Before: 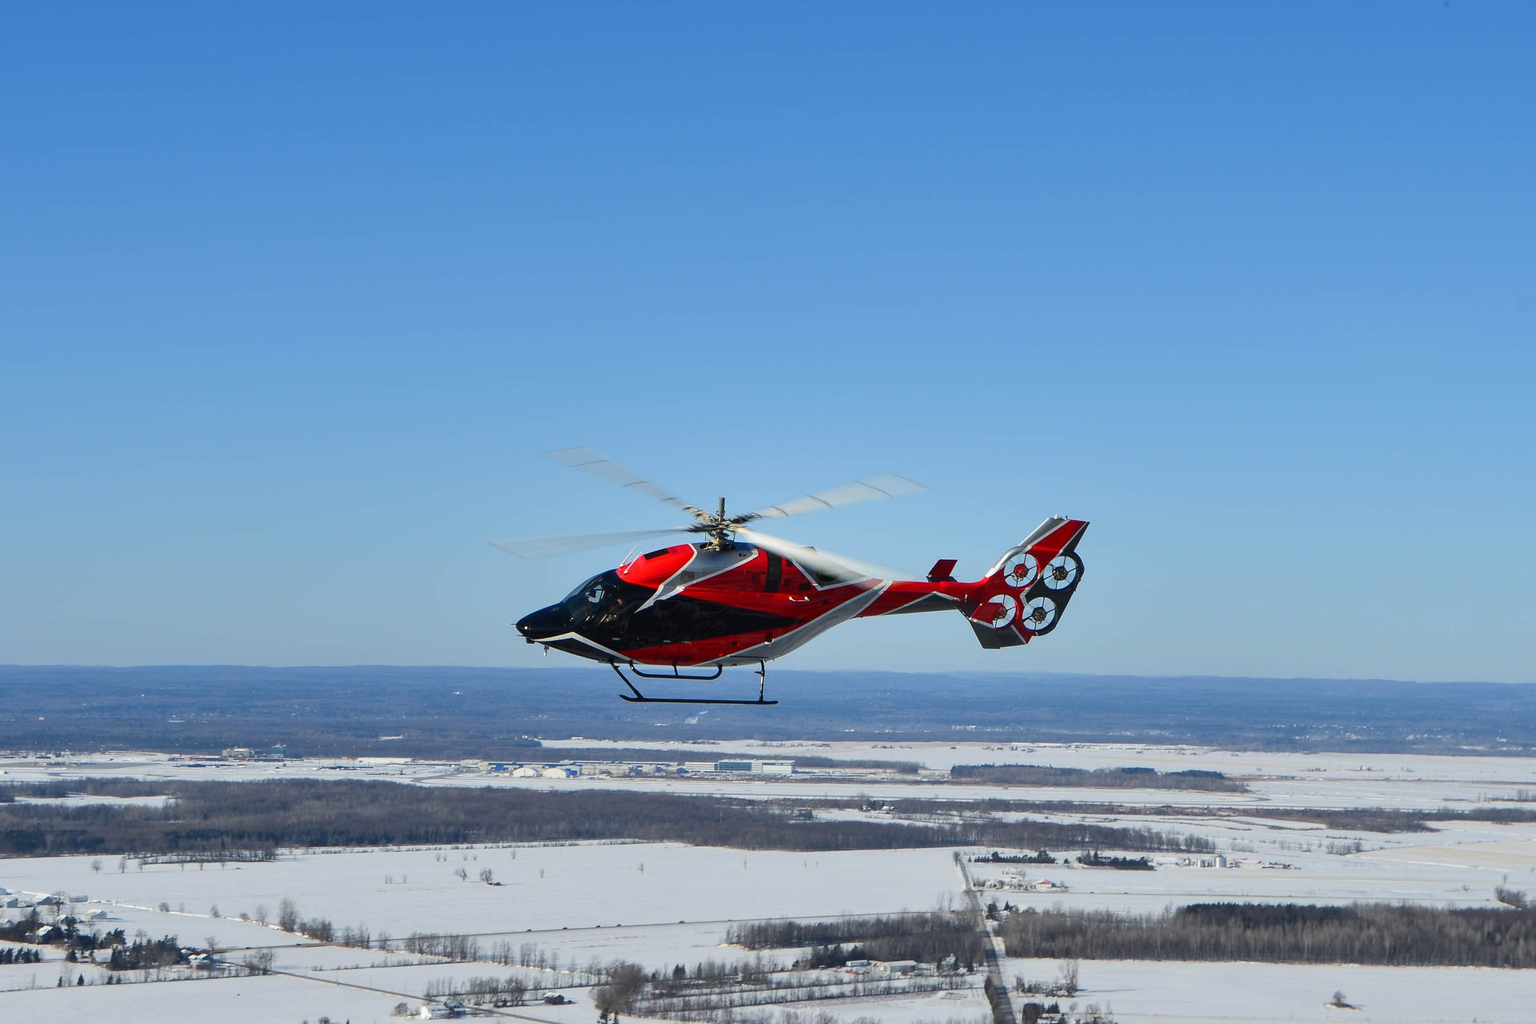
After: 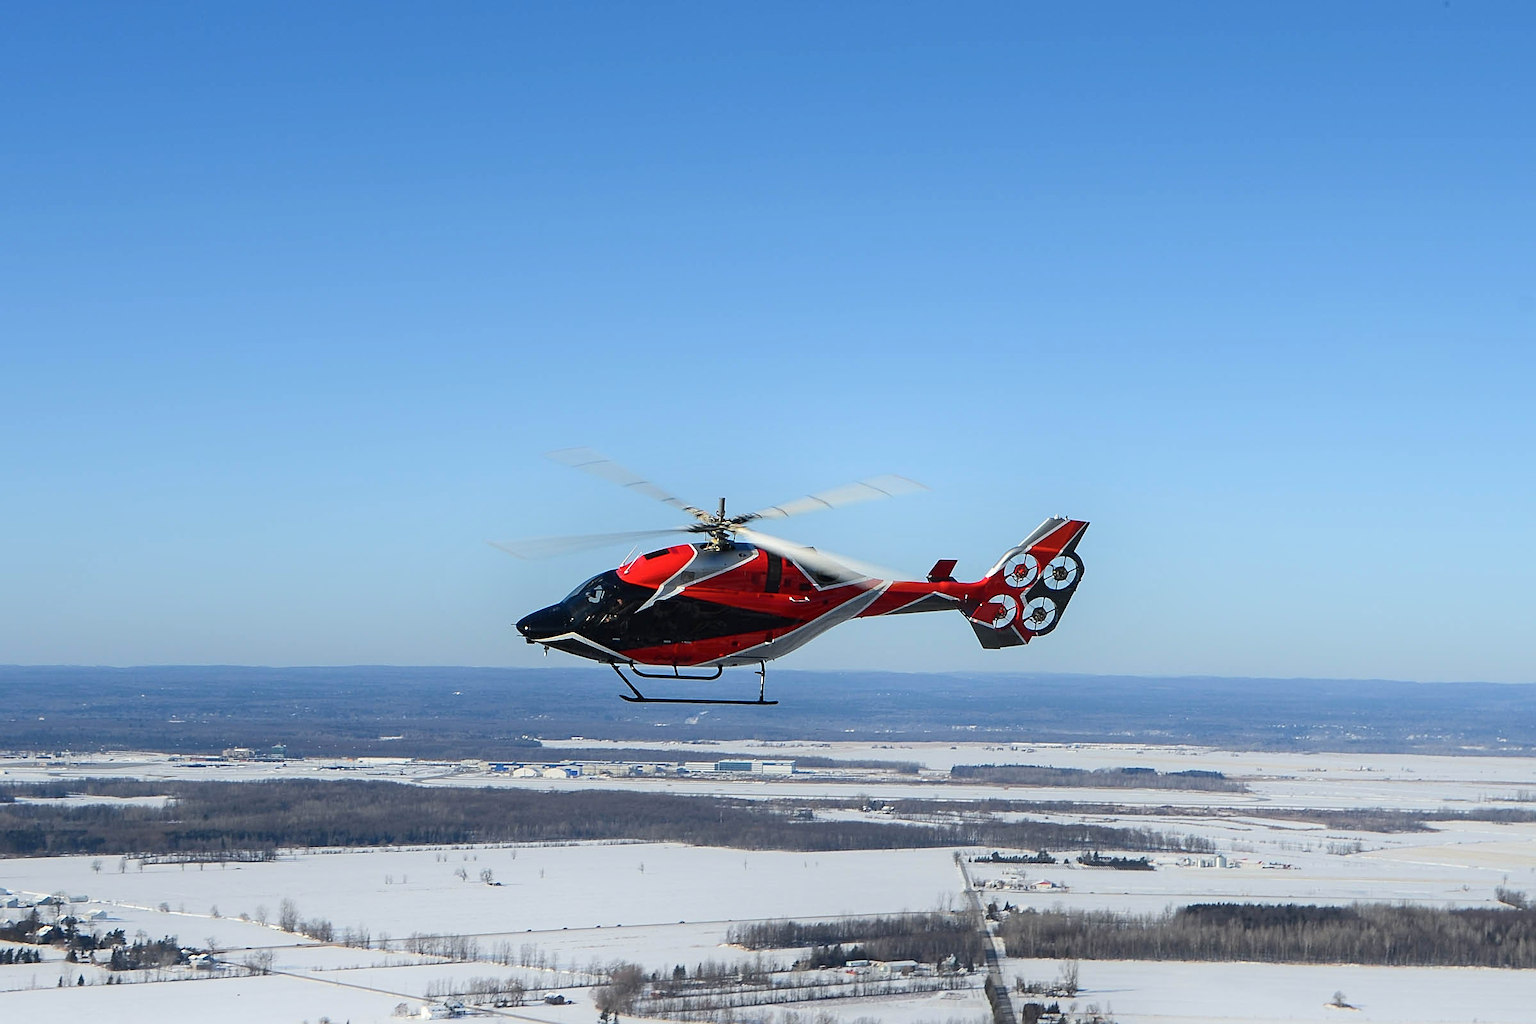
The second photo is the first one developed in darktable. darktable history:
sharpen: on, module defaults
color balance rgb: perceptual saturation grading › global saturation -4.003%, global vibrance 14.858%
shadows and highlights: highlights 72.28, soften with gaussian
